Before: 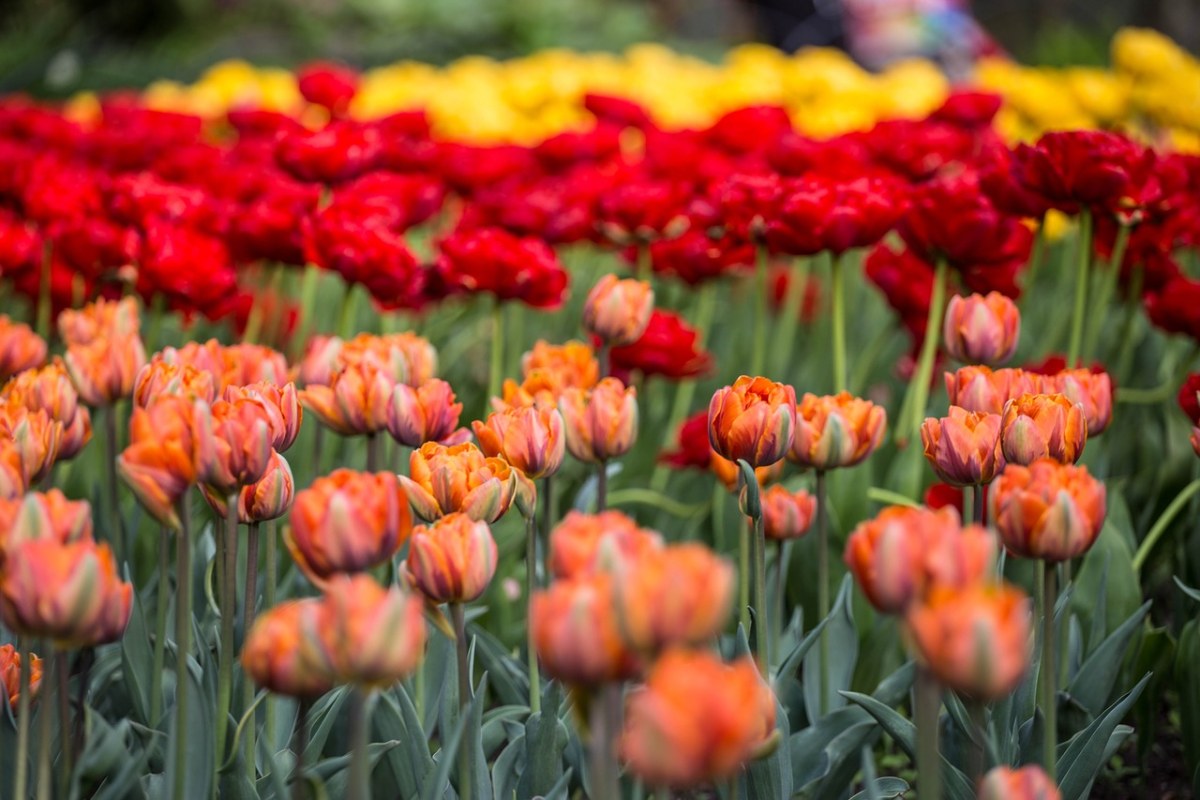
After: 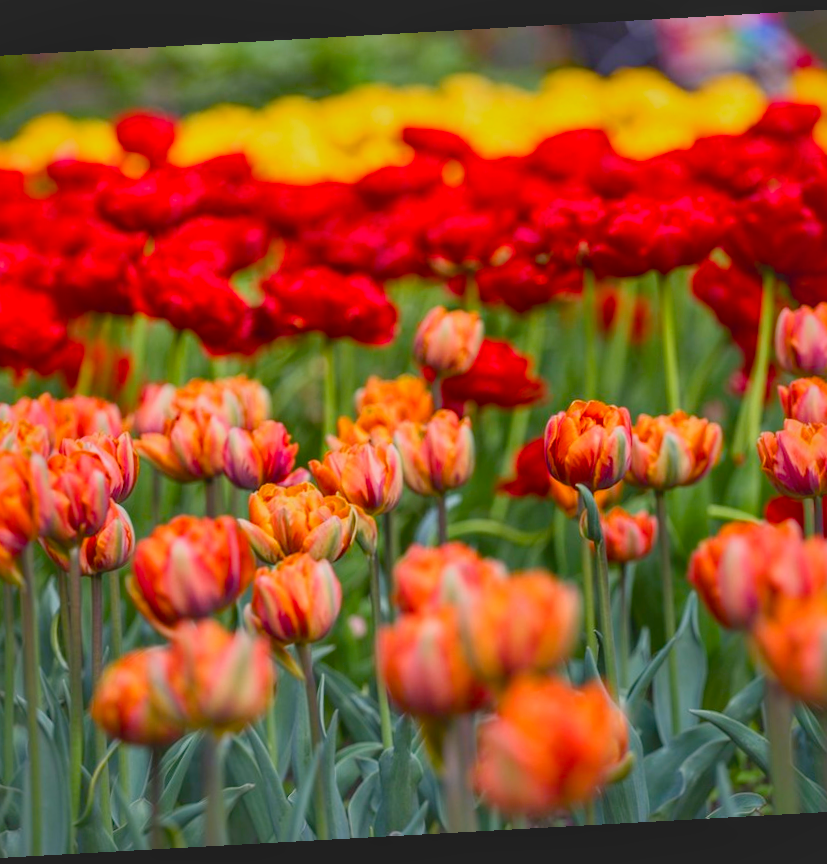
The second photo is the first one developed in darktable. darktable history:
rotate and perspective: rotation -3.18°, automatic cropping off
color balance rgb: perceptual saturation grading › global saturation 20%, perceptual saturation grading › highlights -25%, perceptual saturation grading › shadows 50%
shadows and highlights: shadows 60, highlights -60
local contrast: on, module defaults
crop and rotate: left 15.055%, right 18.278%
lowpass: radius 0.1, contrast 0.85, saturation 1.1, unbound 0
